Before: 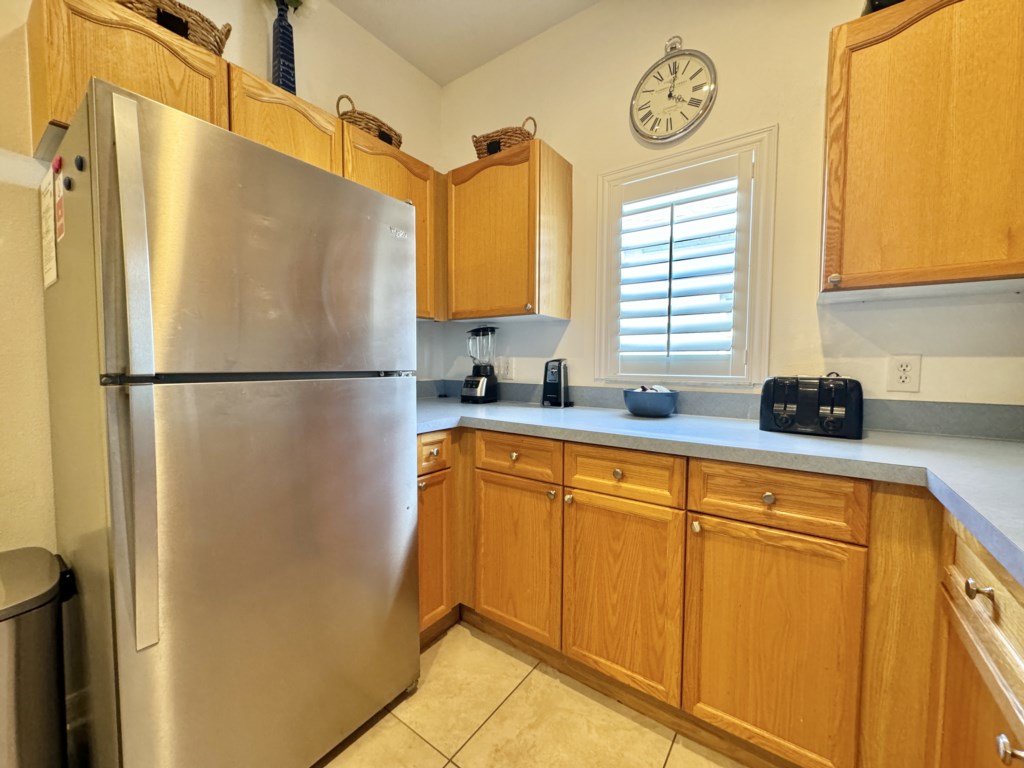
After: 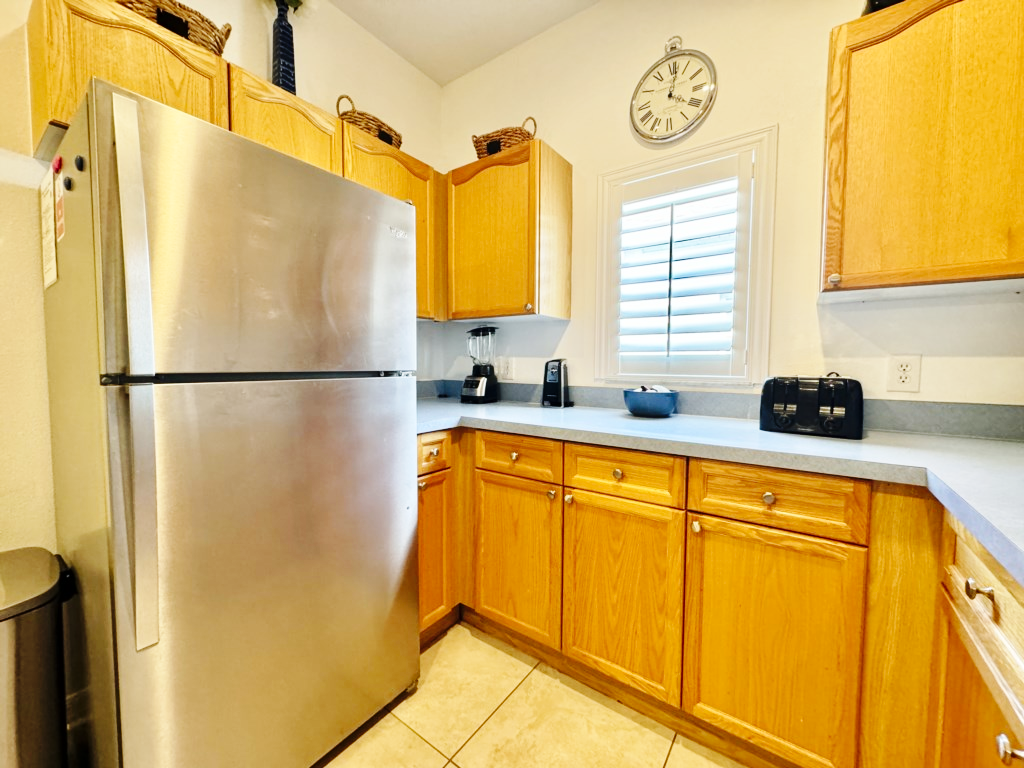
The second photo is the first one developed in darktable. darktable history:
tone equalizer: on, module defaults
base curve: curves: ch0 [(0, 0) (0.036, 0.025) (0.121, 0.166) (0.206, 0.329) (0.605, 0.79) (1, 1)], preserve colors none
